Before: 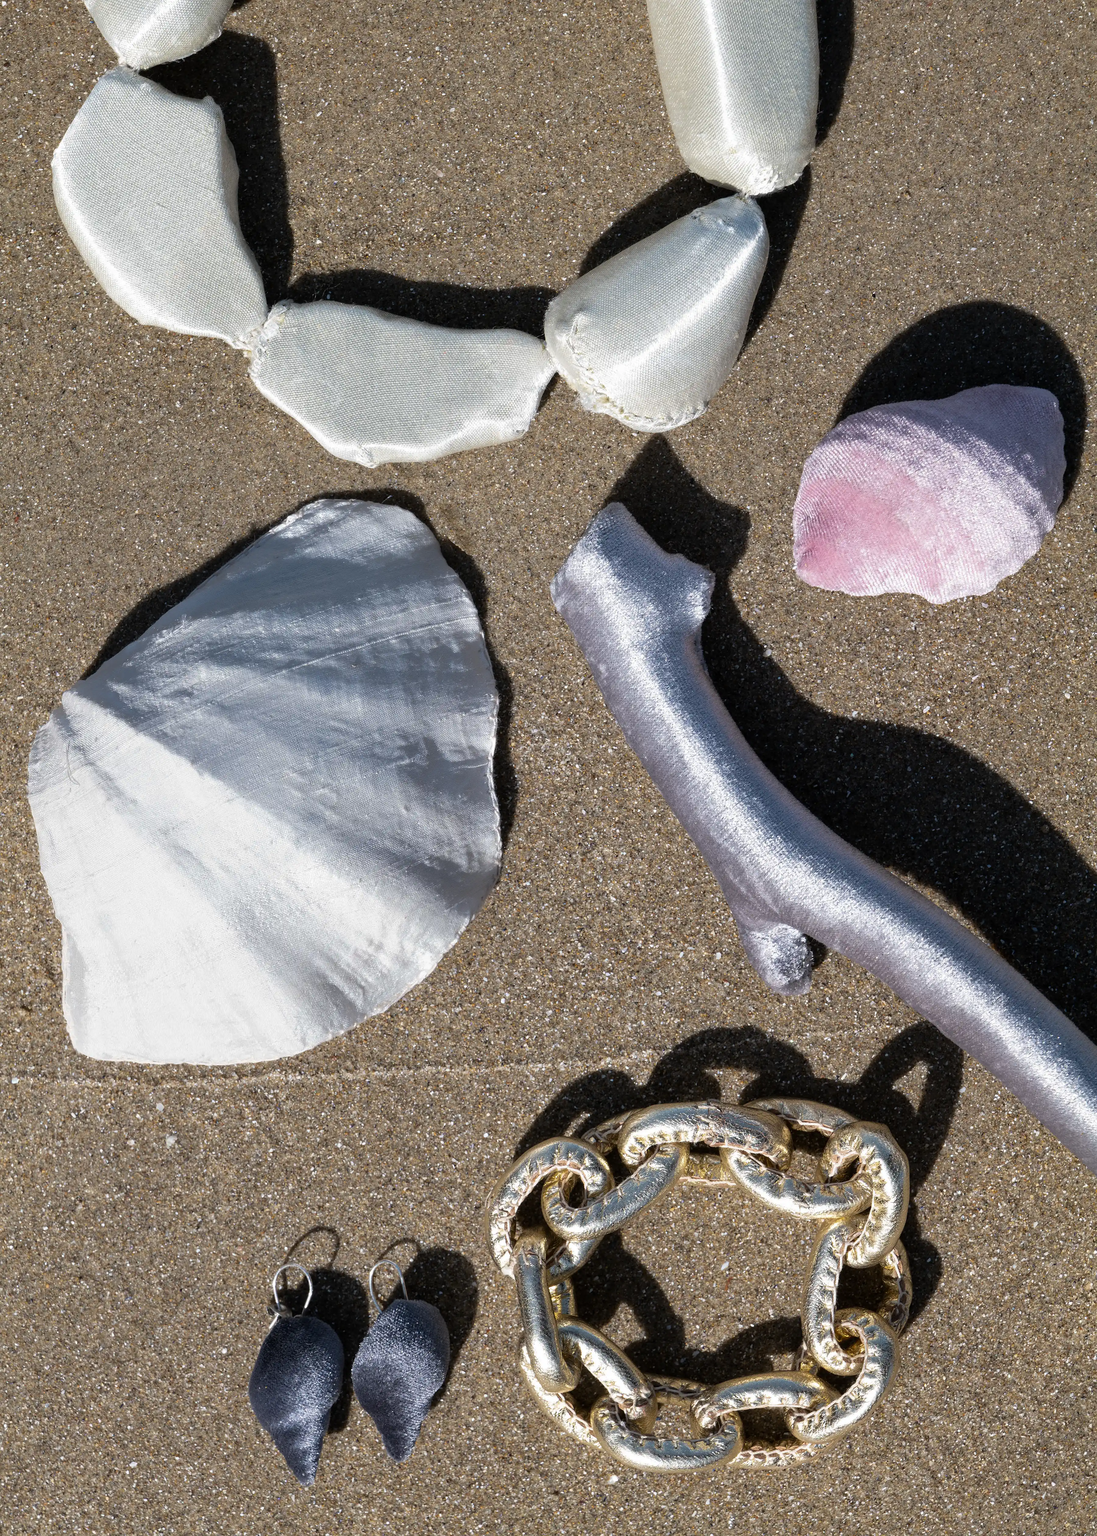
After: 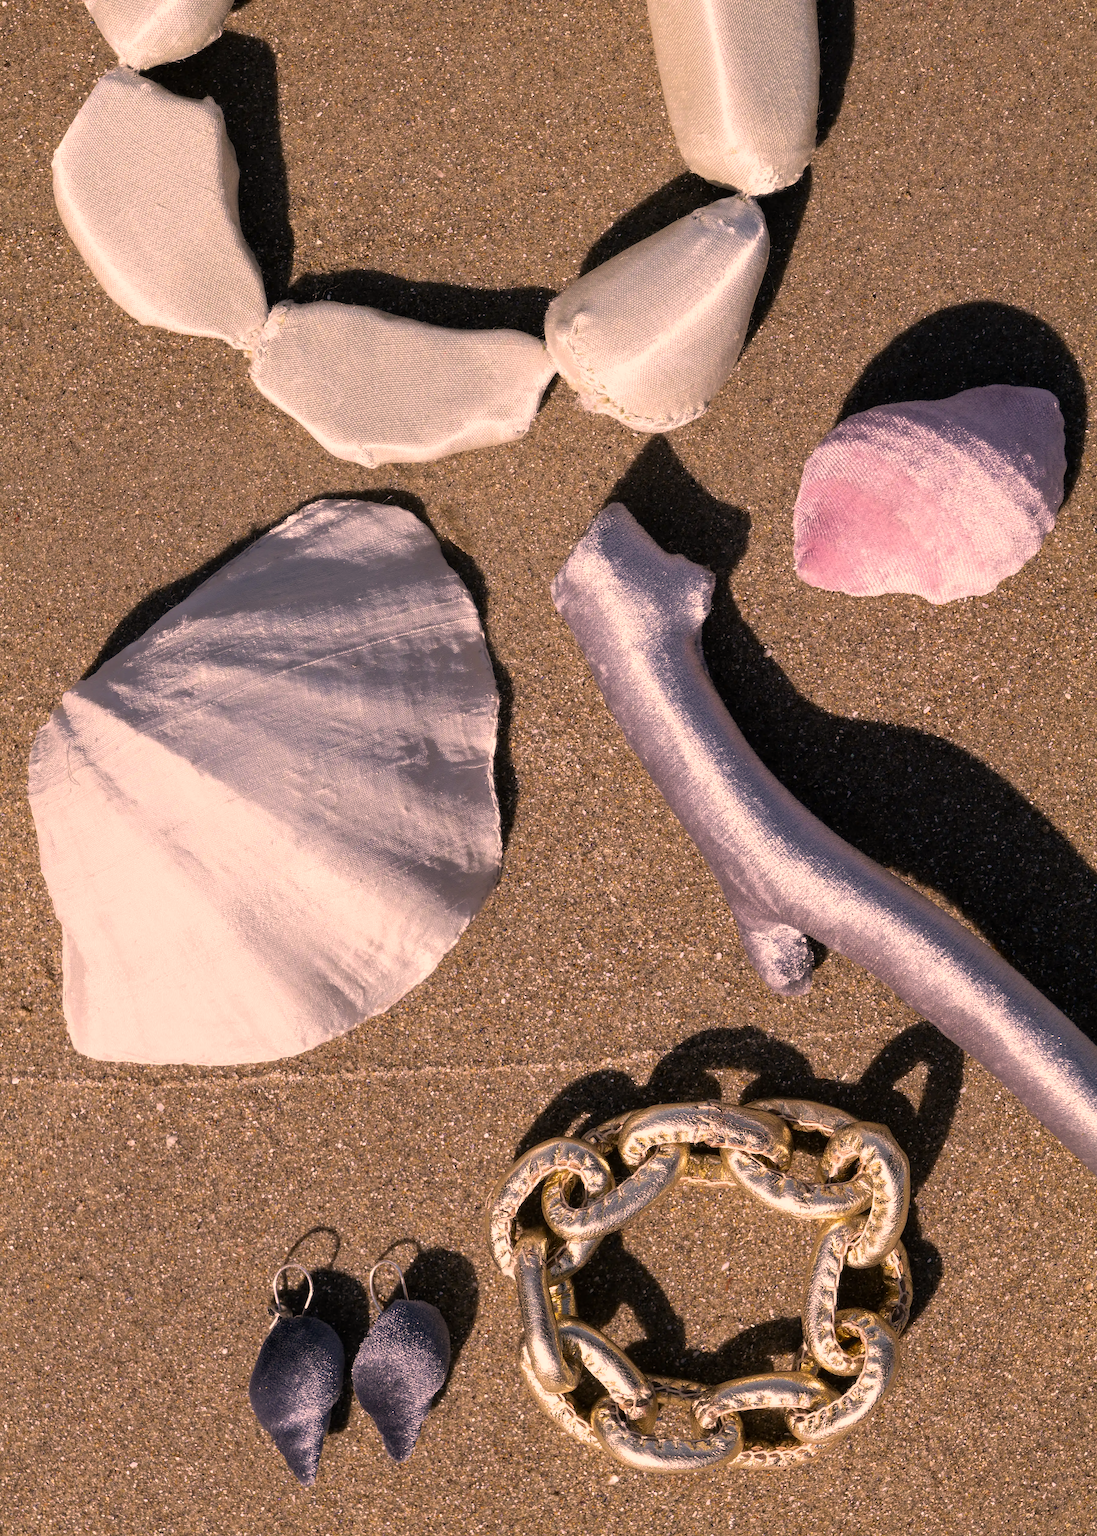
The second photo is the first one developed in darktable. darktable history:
color correction: highlights a* 21.16, highlights b* 19.61
tone equalizer: on, module defaults
